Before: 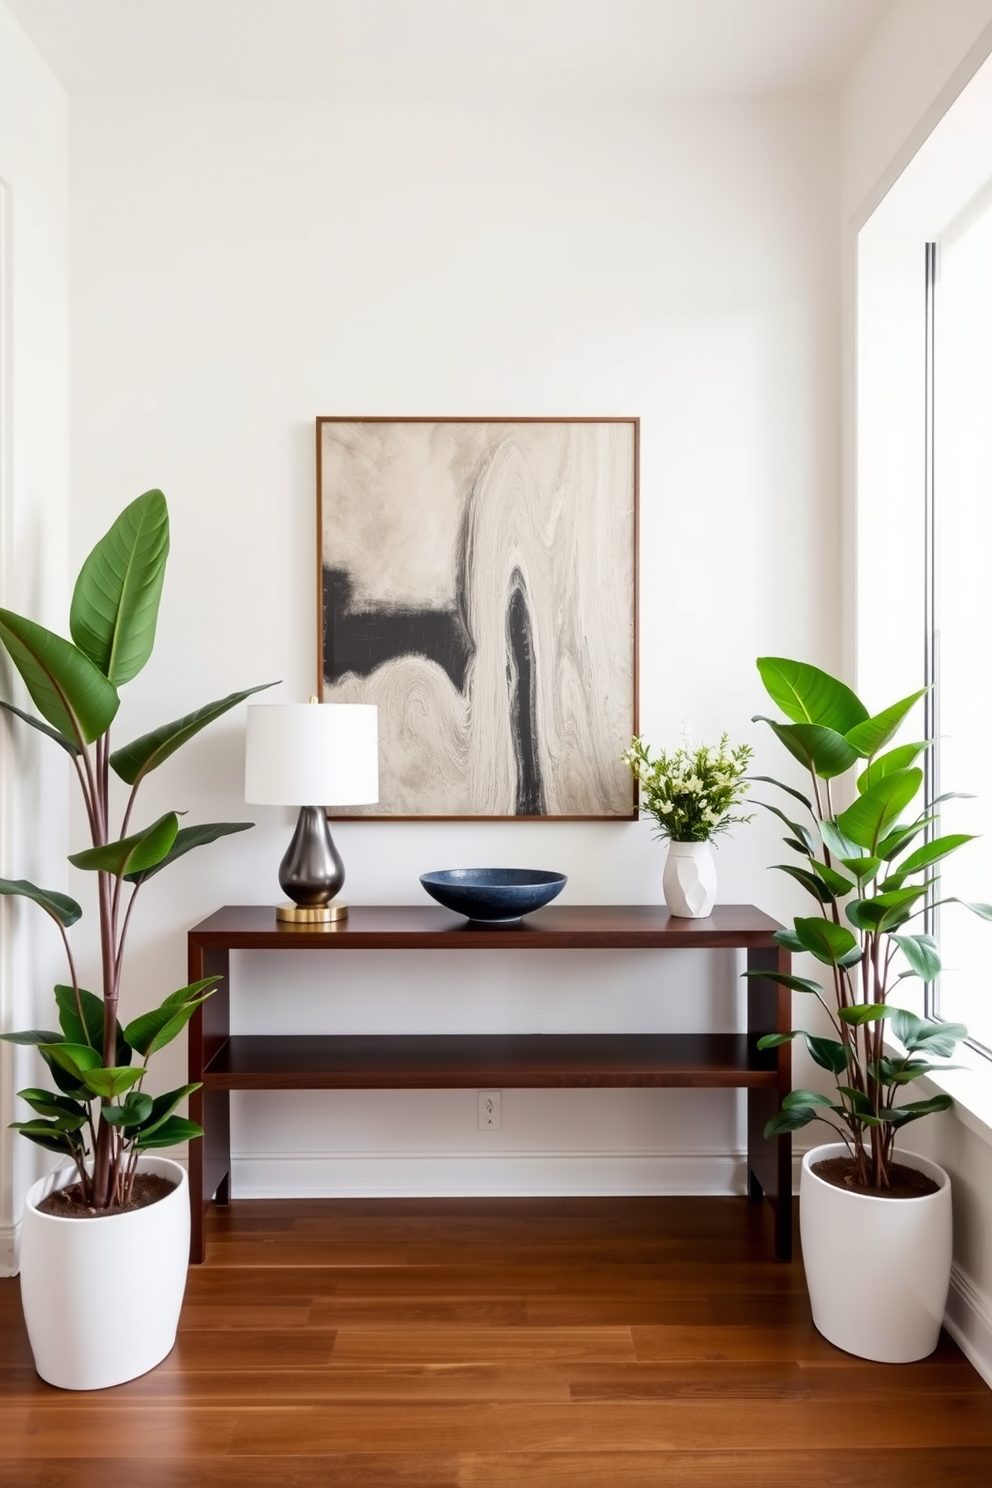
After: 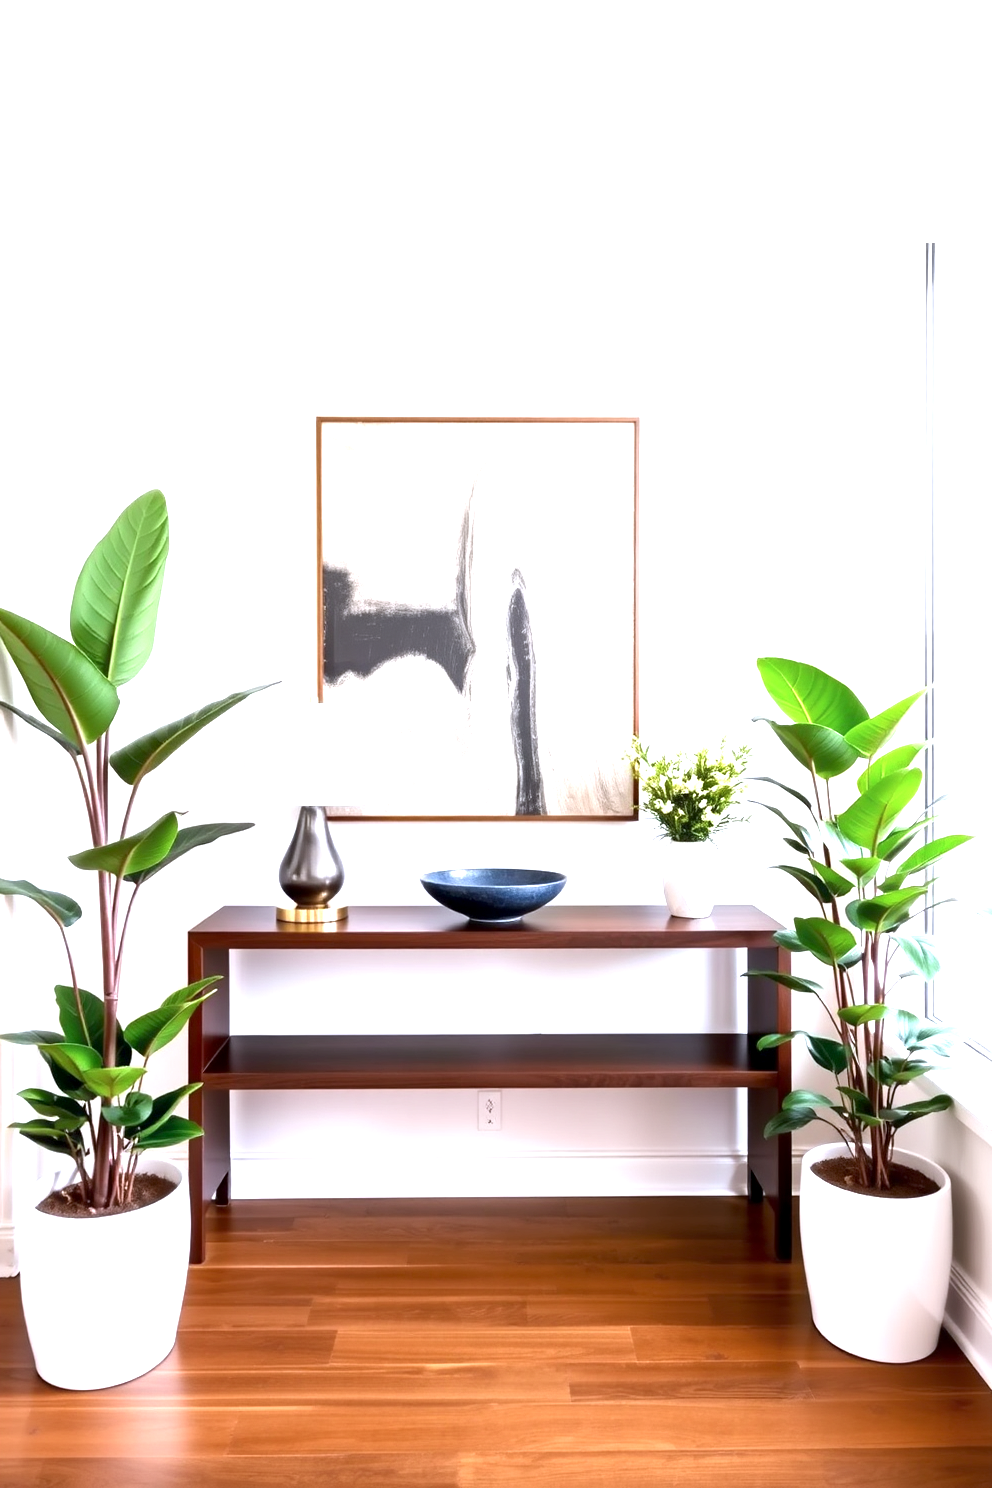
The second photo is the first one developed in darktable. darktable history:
exposure: black level correction 0.001, exposure 1.398 EV, compensate highlight preservation false
color calibration: illuminant as shot in camera, x 0.358, y 0.373, temperature 4628.91 K
